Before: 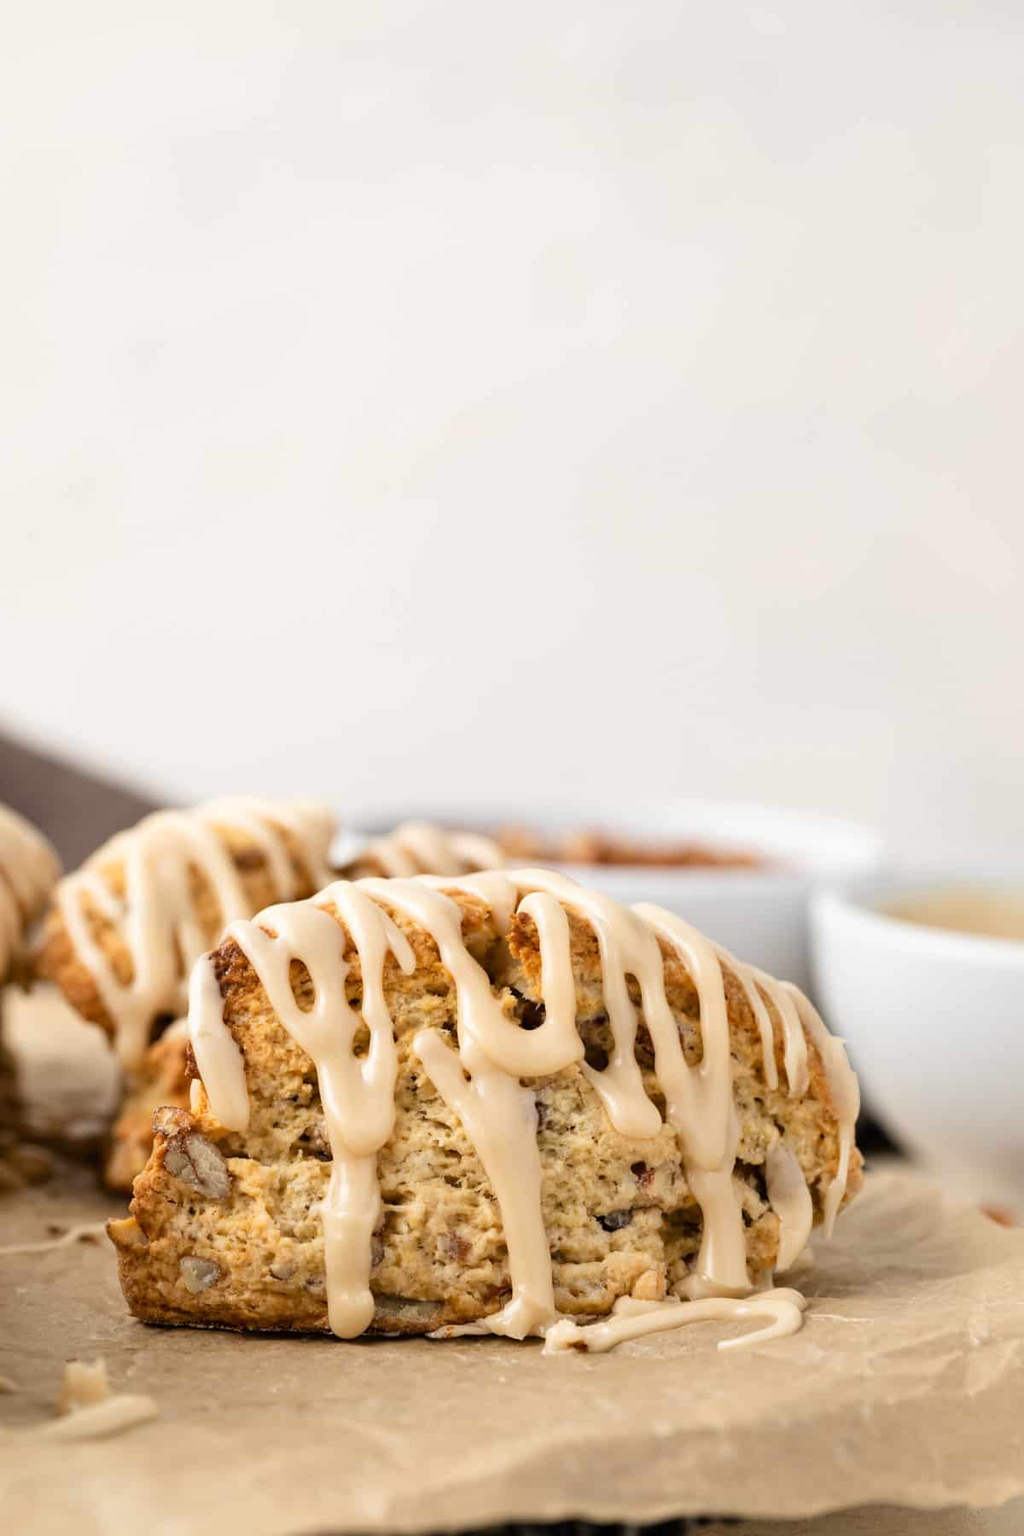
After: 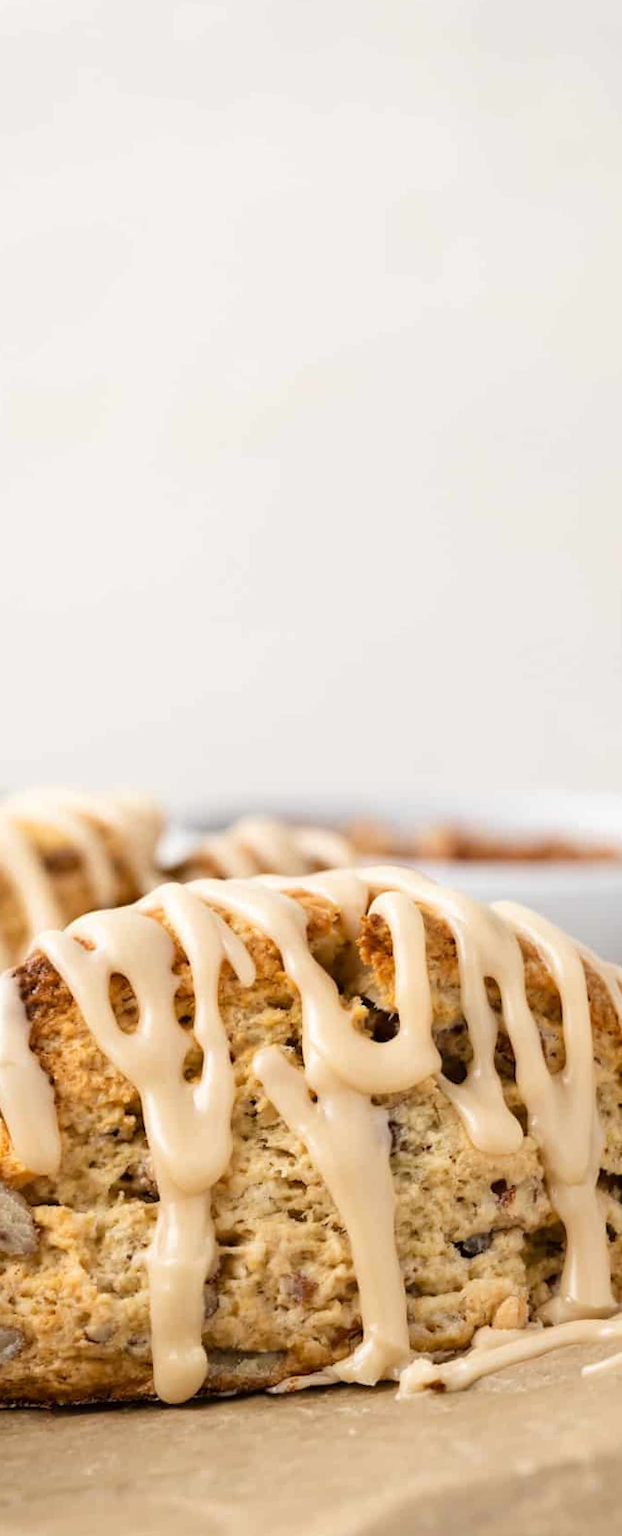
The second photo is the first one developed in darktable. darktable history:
rotate and perspective: rotation -0.013°, lens shift (vertical) -0.027, lens shift (horizontal) 0.178, crop left 0.016, crop right 0.989, crop top 0.082, crop bottom 0.918
crop: left 21.674%, right 22.086%
